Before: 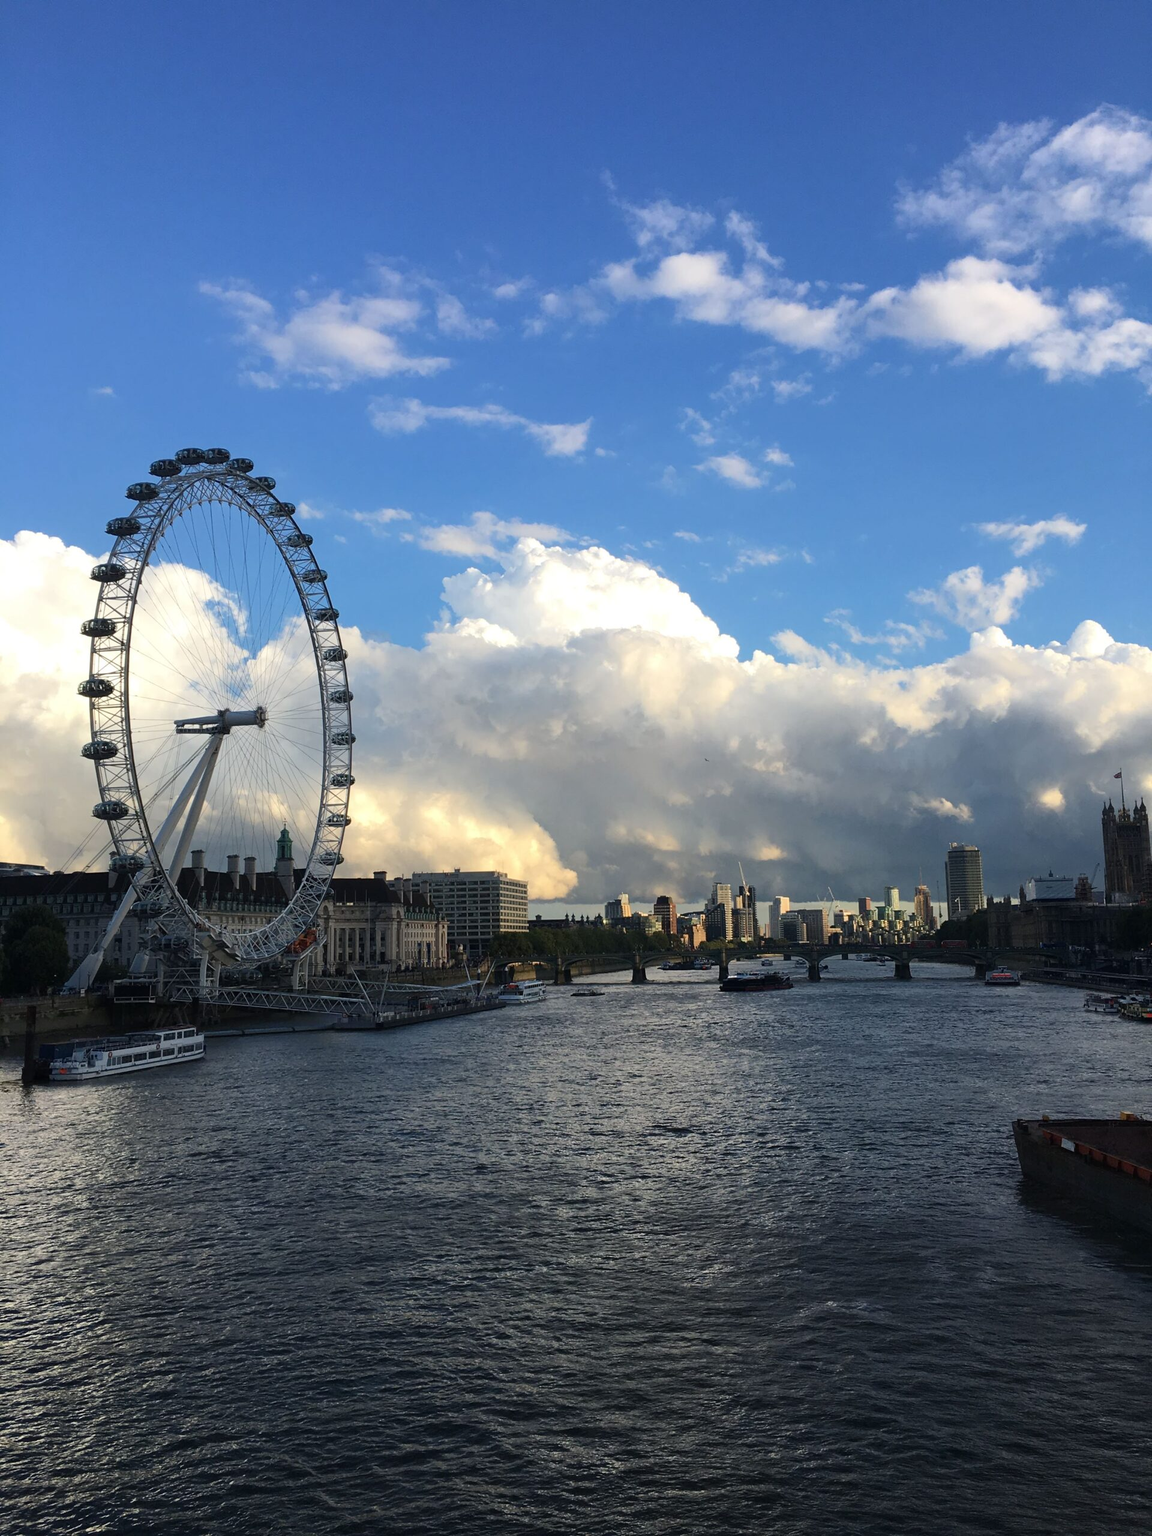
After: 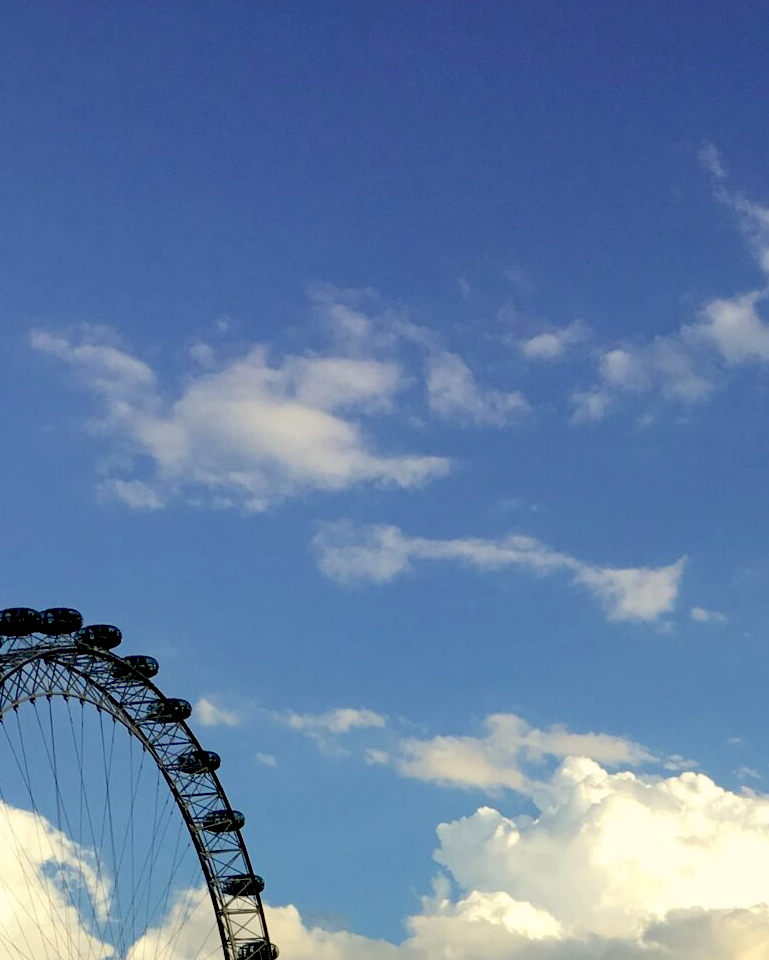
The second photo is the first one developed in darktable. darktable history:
color correction: highlights a* -1.58, highlights b* 10.65, shadows a* 0.701, shadows b* 19.09
crop: left 15.69%, top 5.462%, right 44.216%, bottom 57.026%
exposure: black level correction 0.054, exposure -0.034 EV, compensate highlight preservation false
